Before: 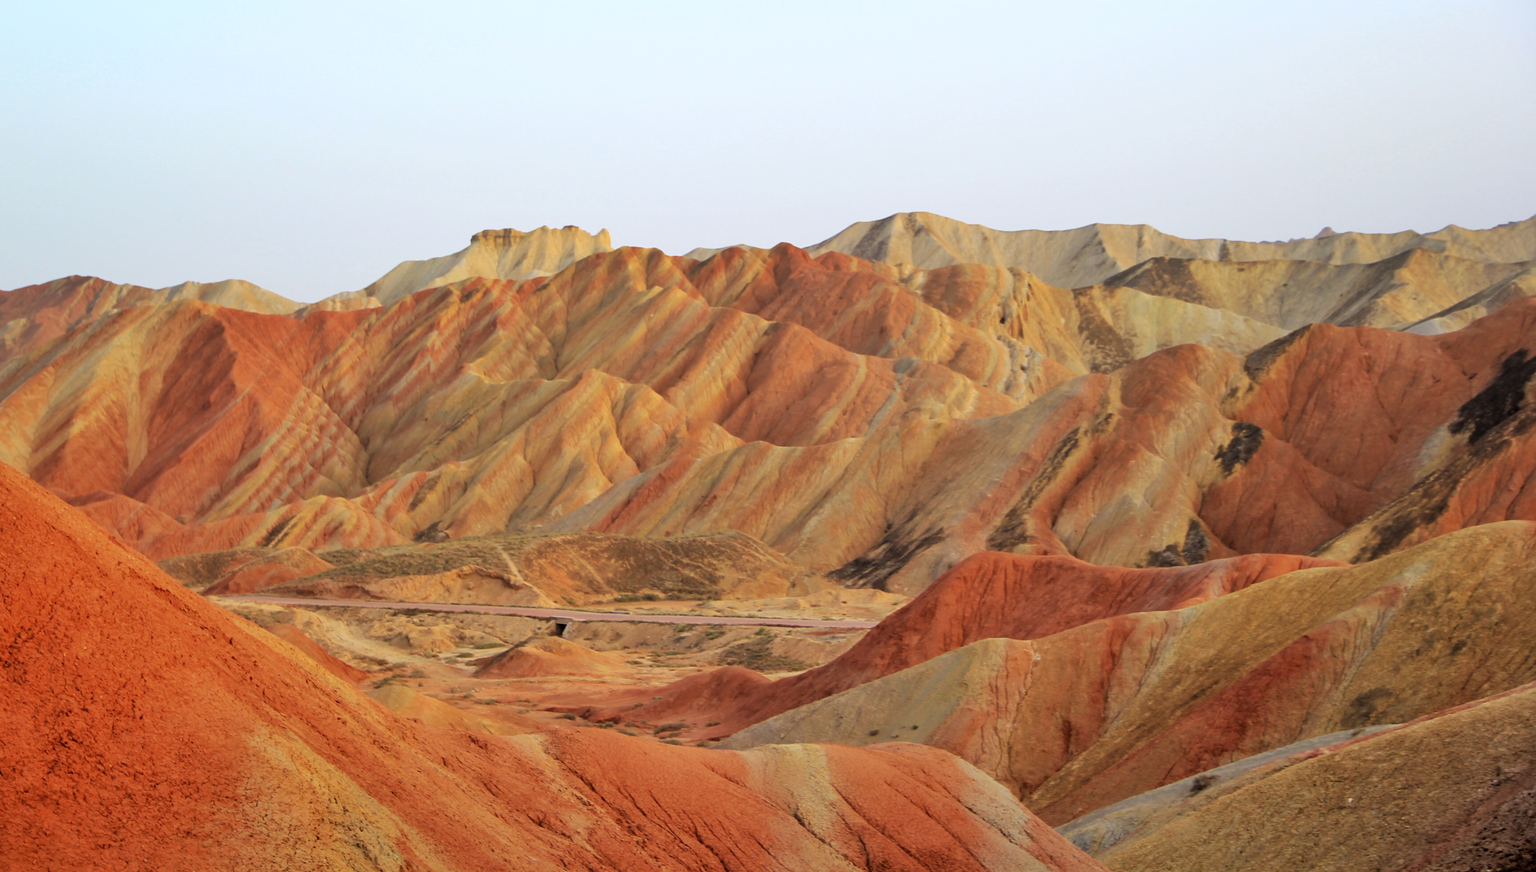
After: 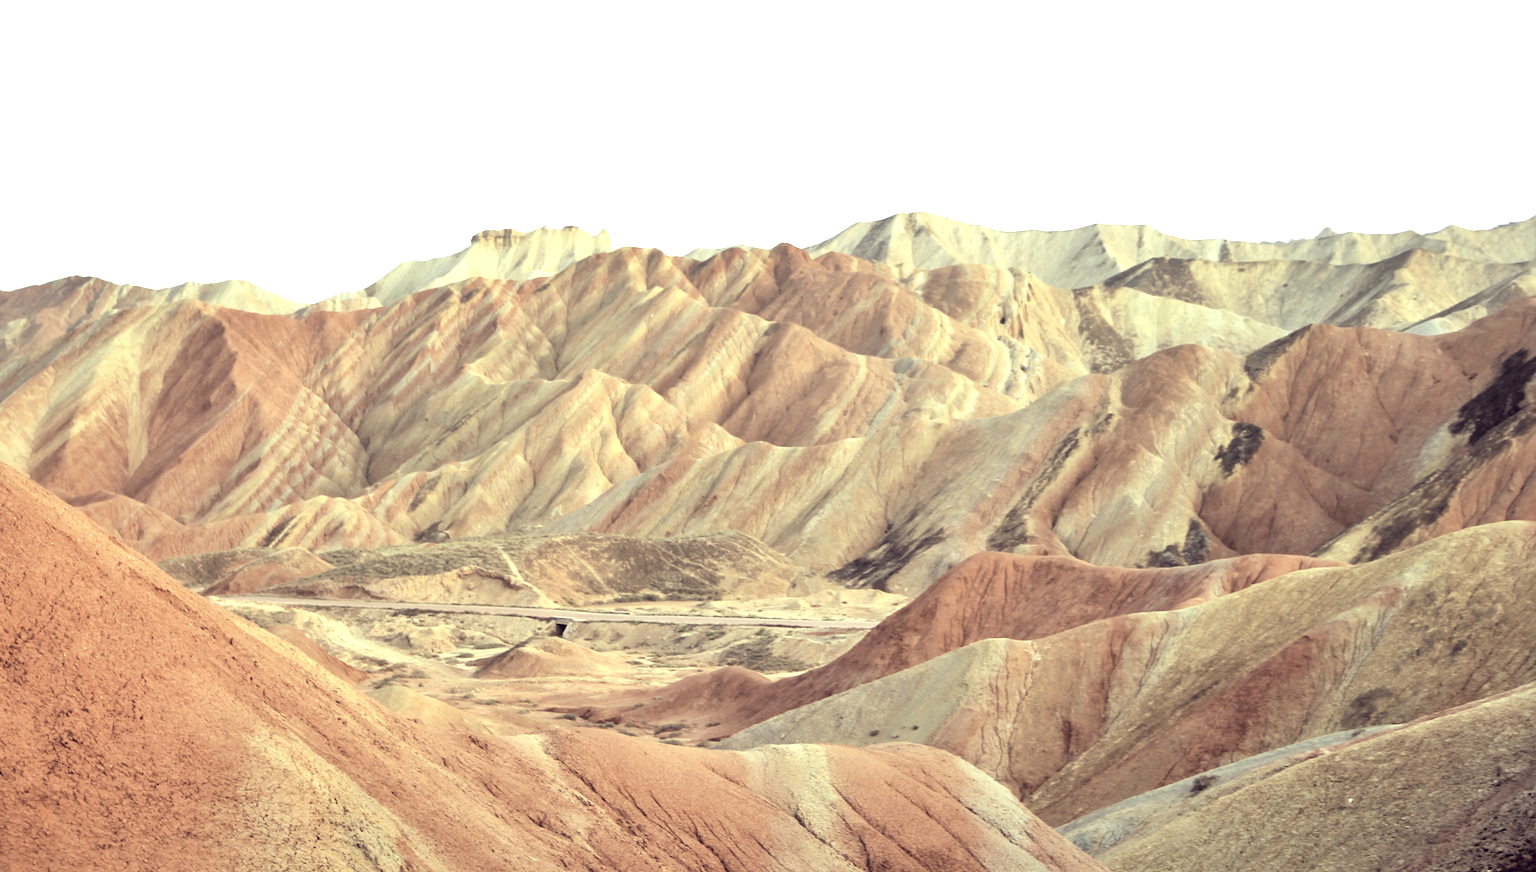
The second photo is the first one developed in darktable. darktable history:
tone equalizer: -8 EV -0.412 EV, -7 EV -0.377 EV, -6 EV -0.349 EV, -5 EV -0.236 EV, -3 EV 0.229 EV, -2 EV 0.307 EV, -1 EV 0.366 EV, +0 EV 0.402 EV
exposure: black level correction 0, exposure 0.929 EV, compensate exposure bias true, compensate highlight preservation false
contrast brightness saturation: contrast -0.067, brightness -0.033, saturation -0.109
color correction: highlights a* -20.24, highlights b* 20.84, shadows a* 19.72, shadows b* -20.14, saturation 0.459
